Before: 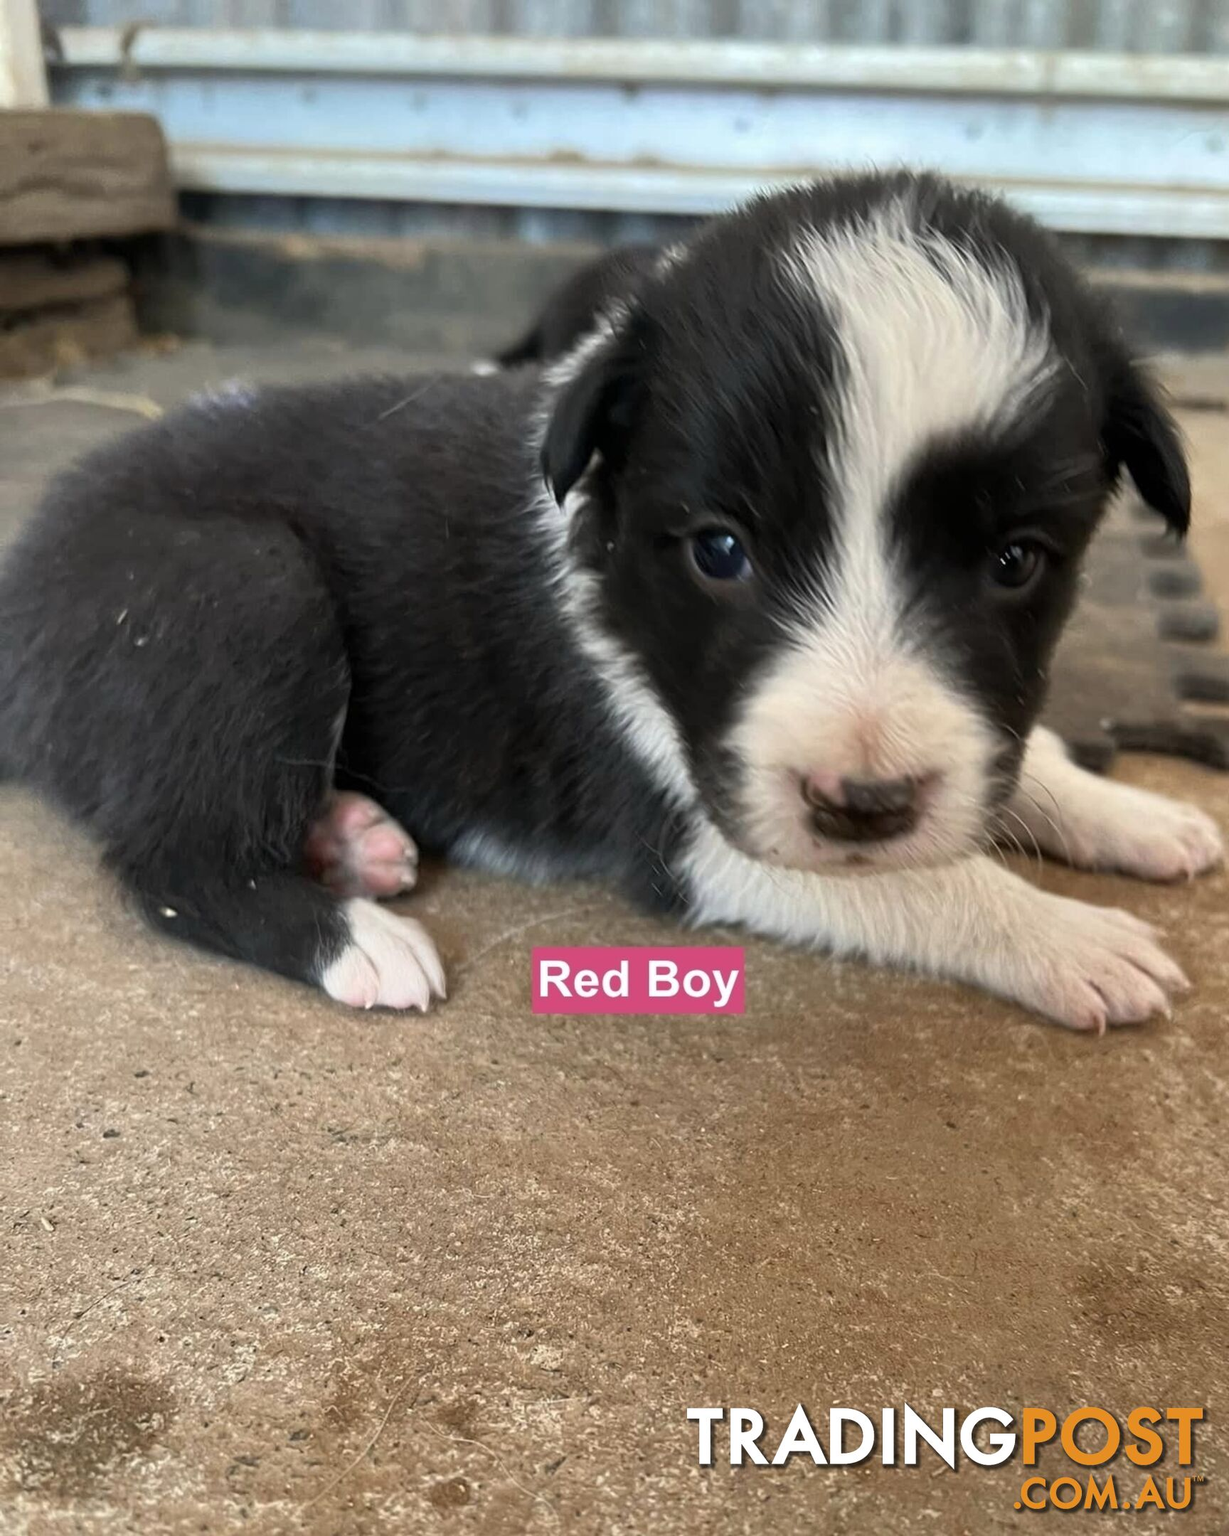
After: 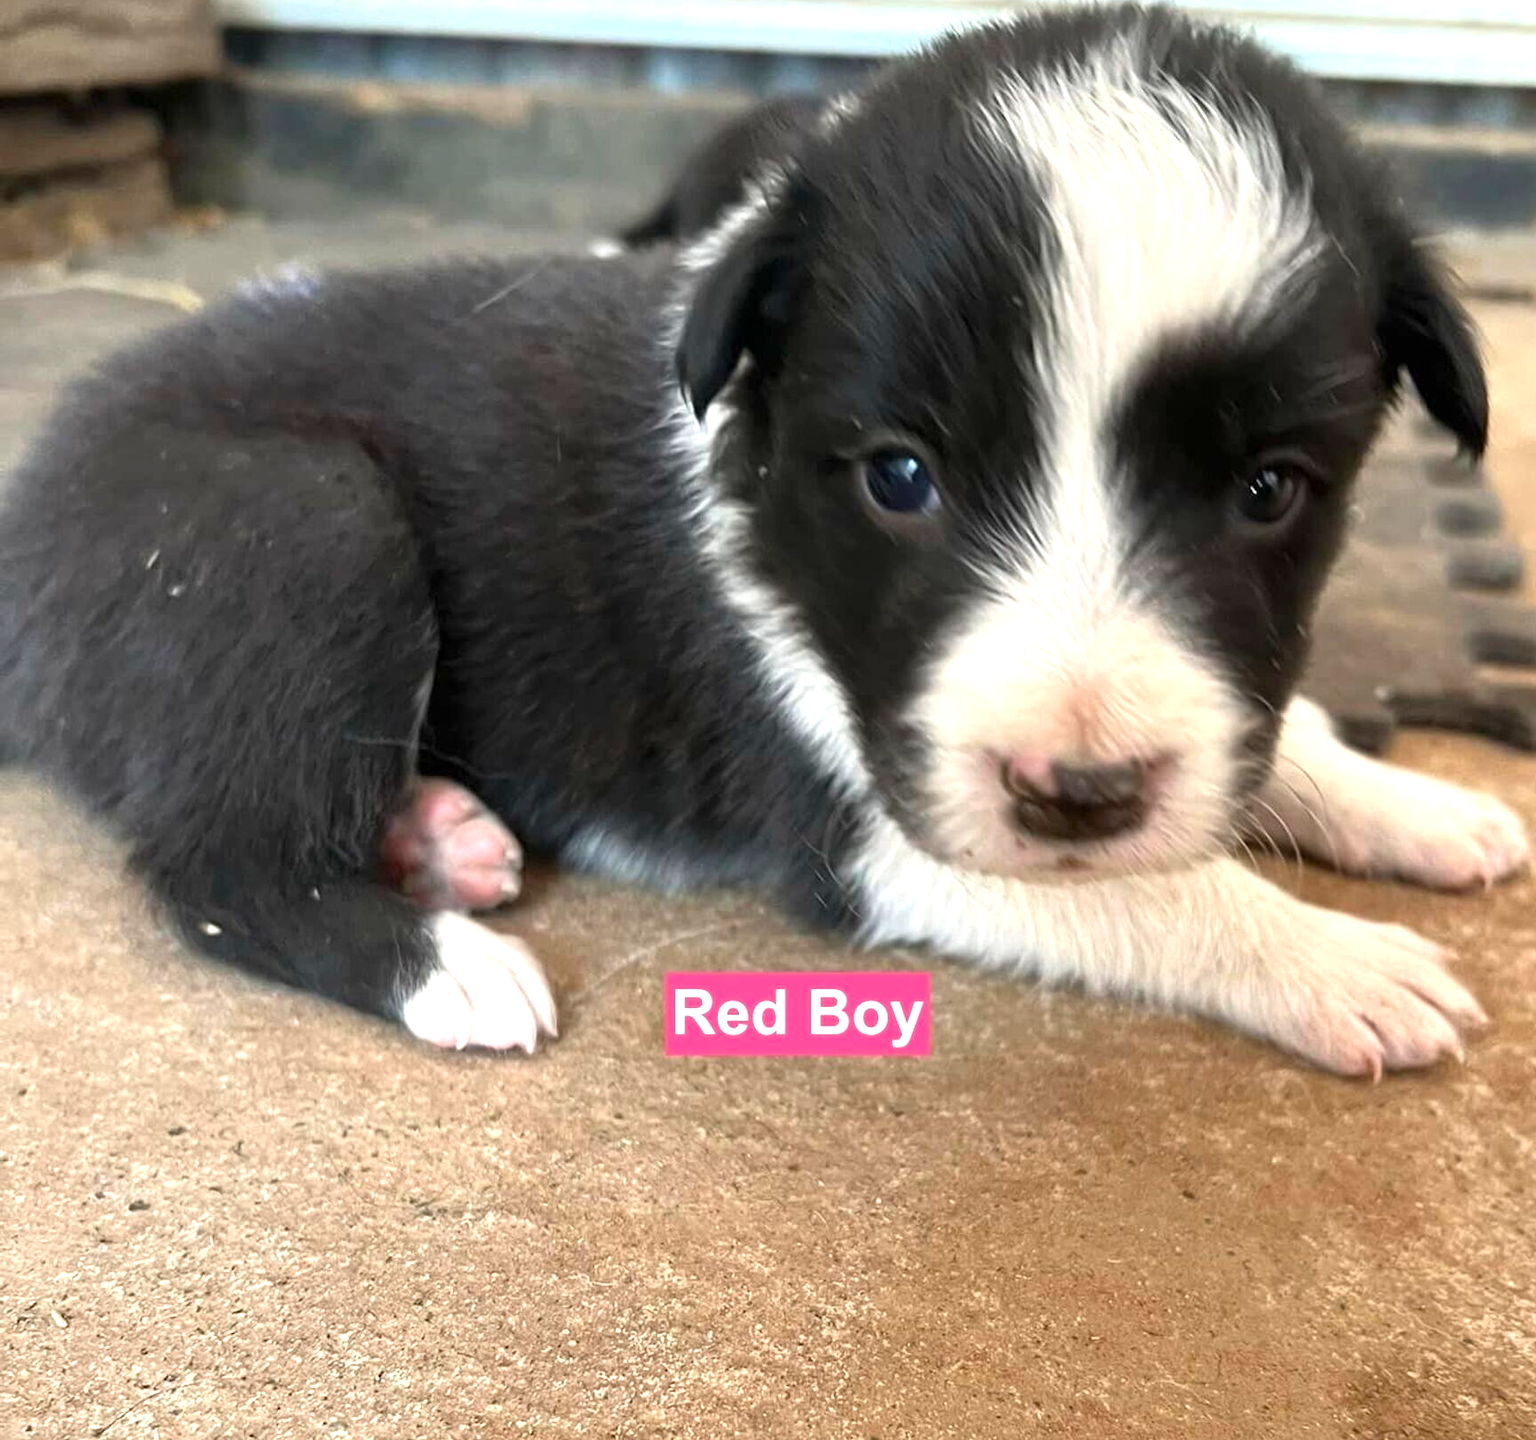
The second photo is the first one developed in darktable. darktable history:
crop: top 11.06%, bottom 13.907%
exposure: exposure 0.761 EV, compensate highlight preservation false
